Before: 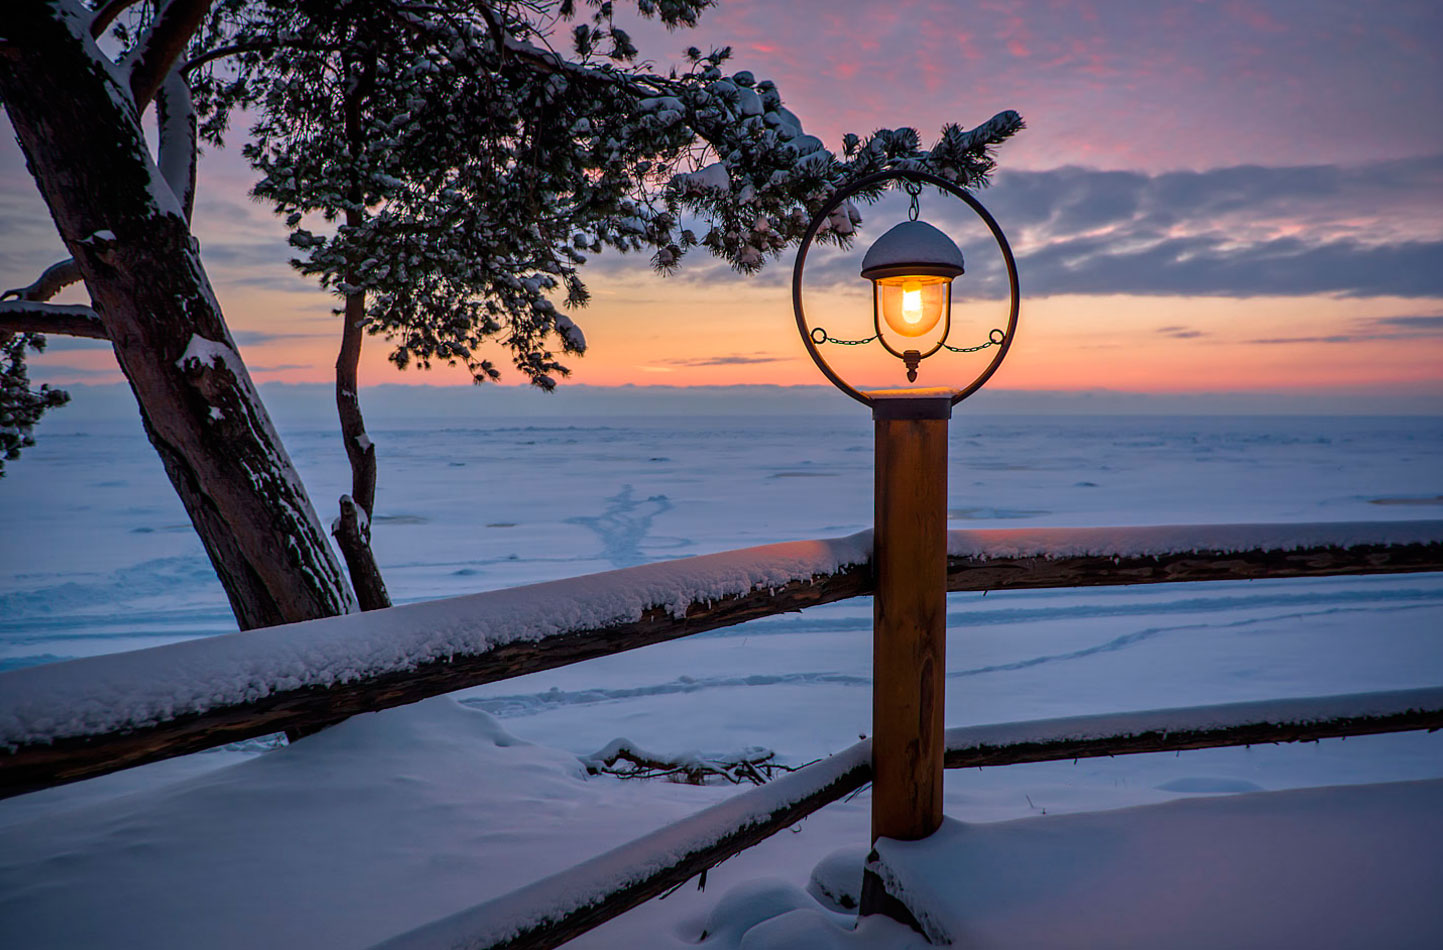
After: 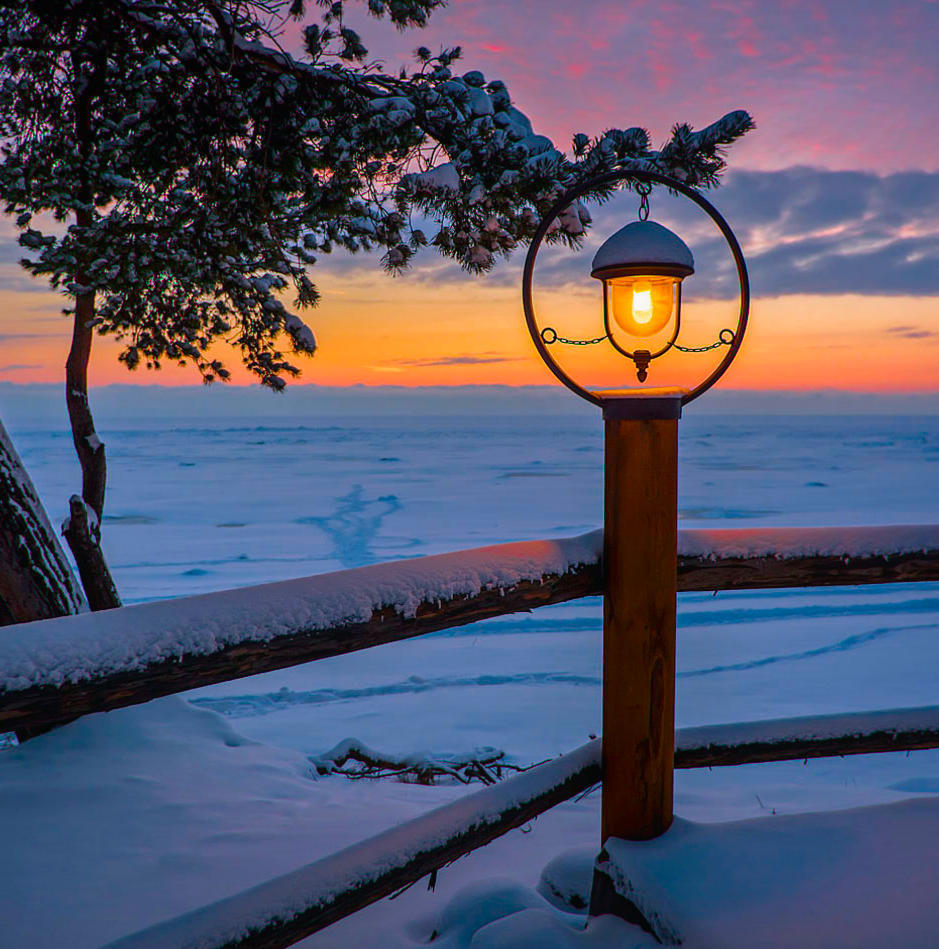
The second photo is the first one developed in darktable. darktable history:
contrast equalizer: octaves 7, y [[0.6 ×6], [0.55 ×6], [0 ×6], [0 ×6], [0 ×6]], mix -0.186
crop and rotate: left 18.713%, right 16.205%
color balance rgb: shadows lift › chroma 2.036%, shadows lift › hue 136.34°, linear chroma grading › global chroma 14.529%, perceptual saturation grading › global saturation 32.779%
contrast brightness saturation: contrast 0.026, brightness -0.042
